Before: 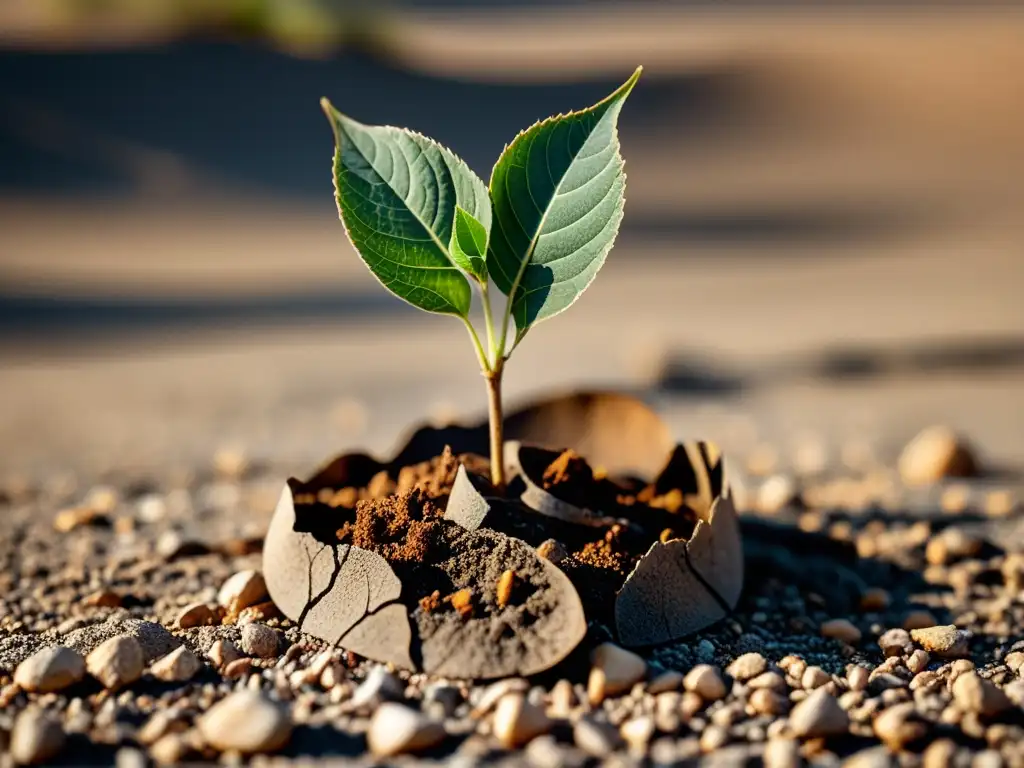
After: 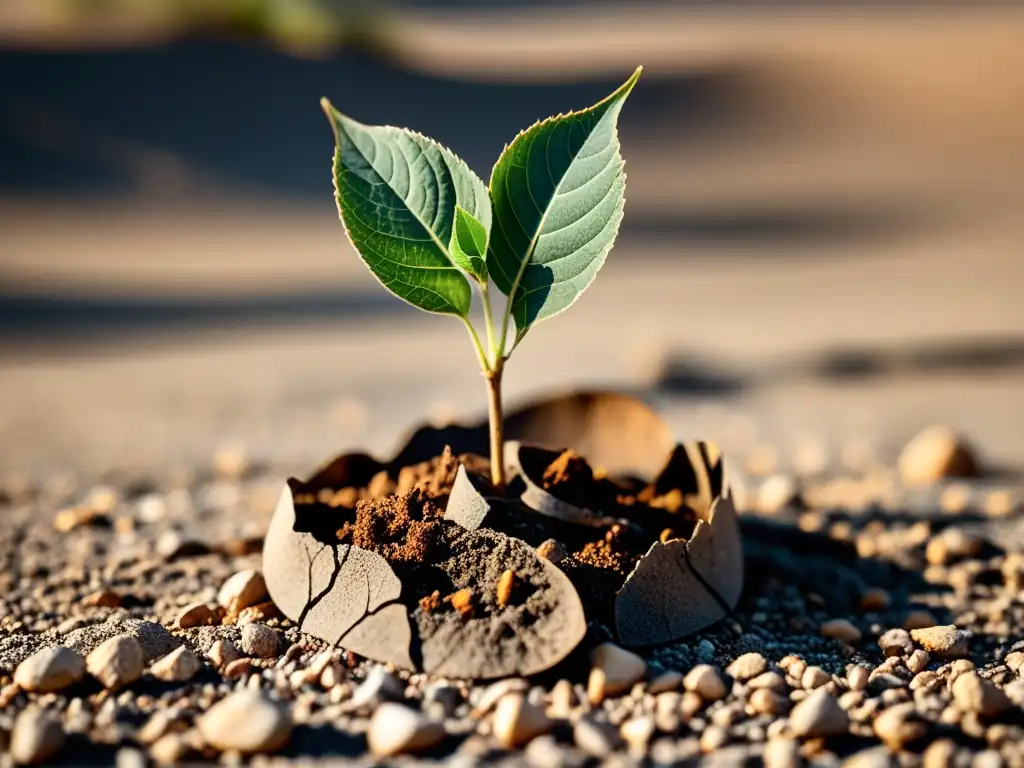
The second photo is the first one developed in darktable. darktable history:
contrast brightness saturation: contrast 0.153, brightness 0.055
